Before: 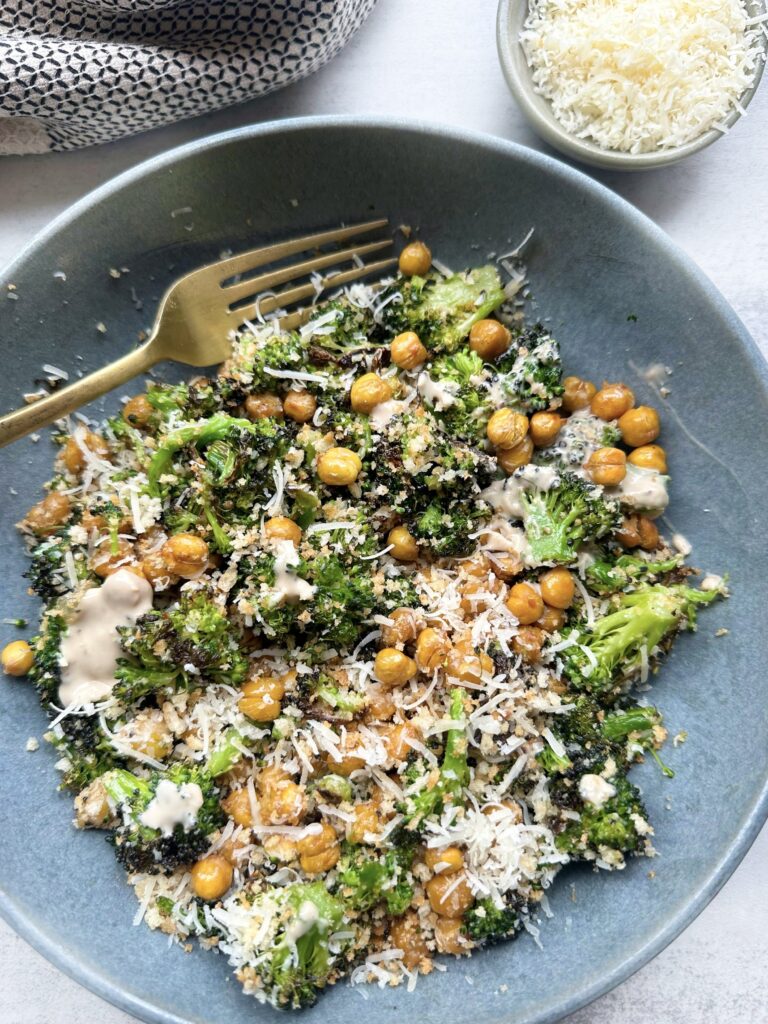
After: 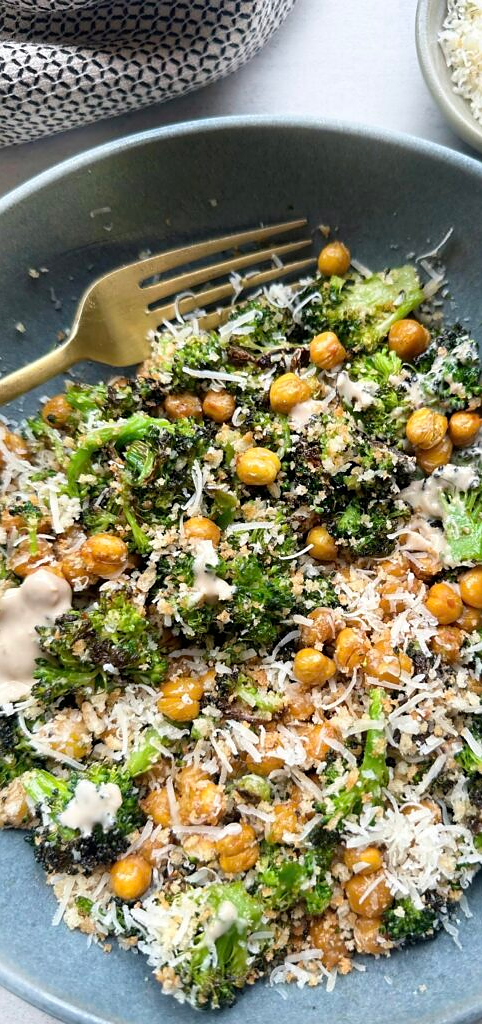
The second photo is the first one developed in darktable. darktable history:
crop: left 10.644%, right 26.528%
sharpen: radius 1
